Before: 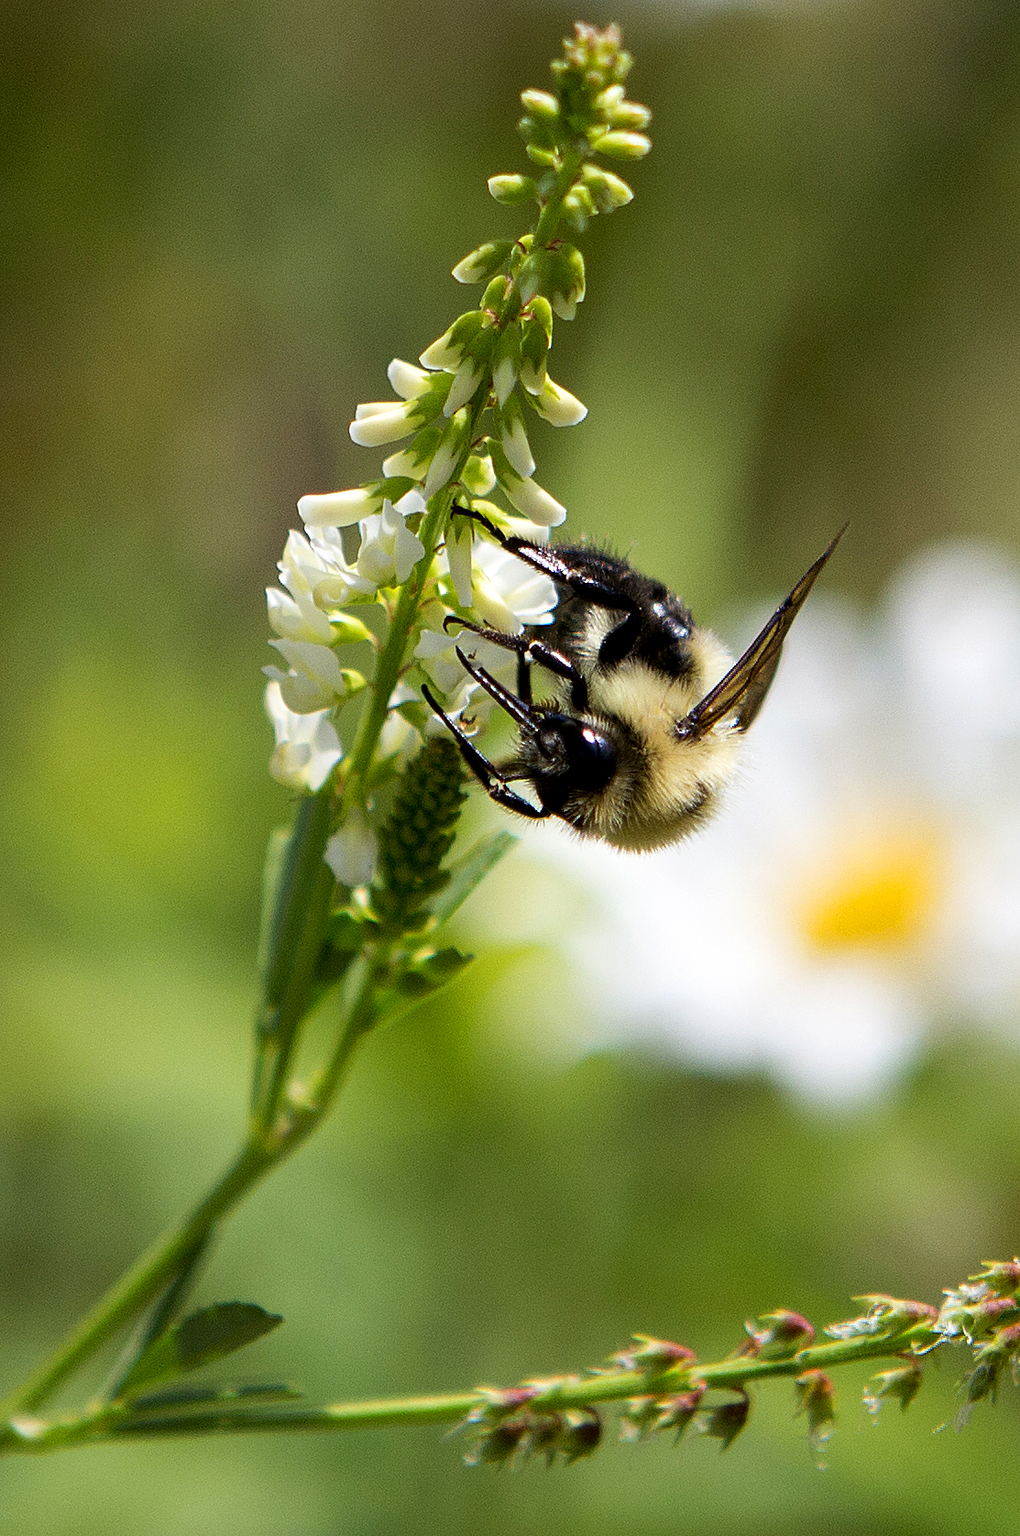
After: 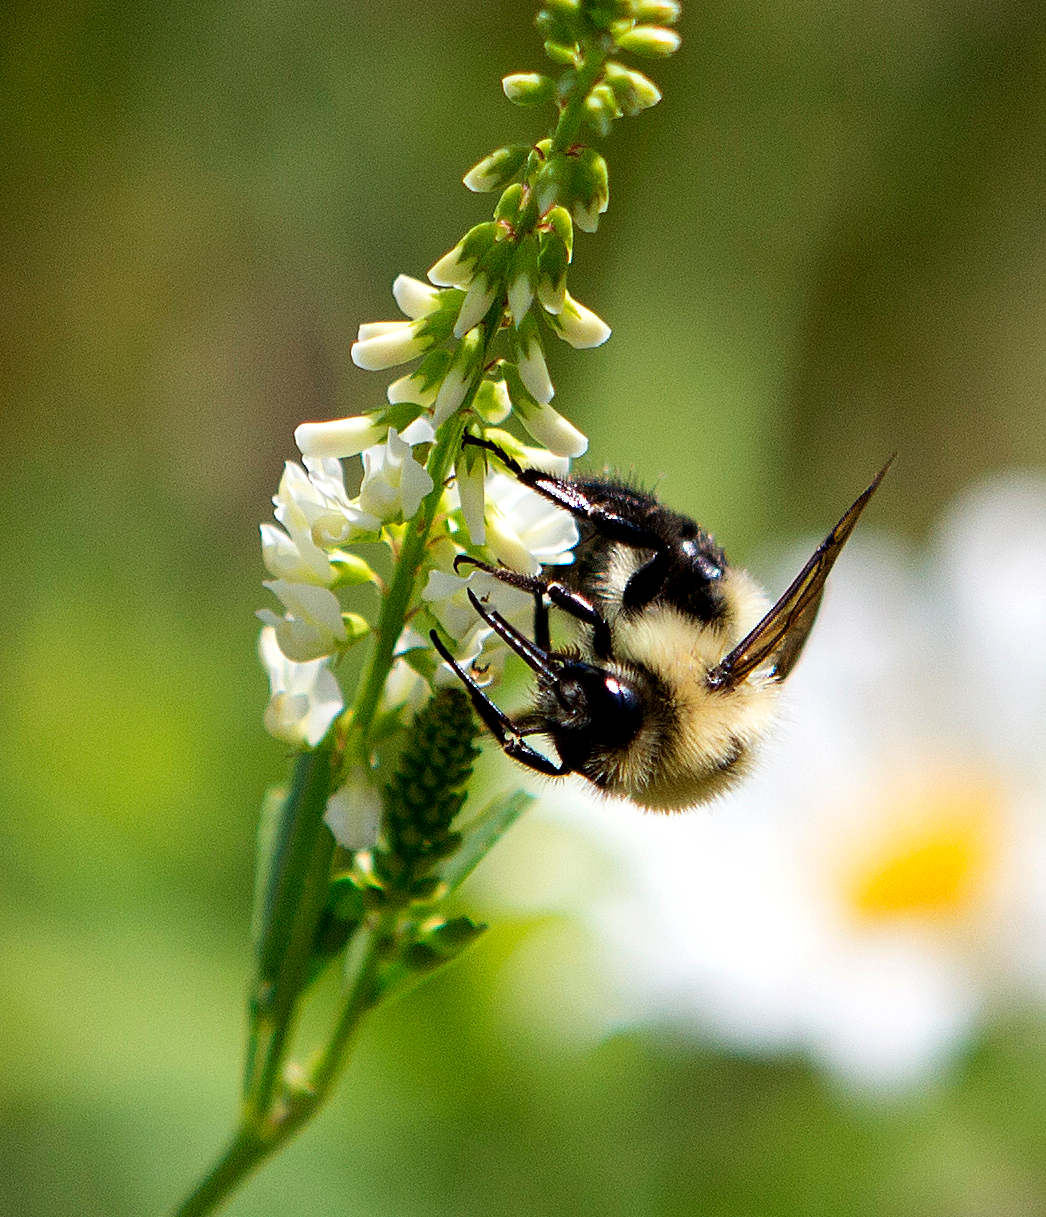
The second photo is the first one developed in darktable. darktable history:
crop: left 2.757%, top 7.008%, right 3.224%, bottom 20.342%
contrast brightness saturation: saturation -0.064
exposure: exposure 0.073 EV, compensate exposure bias true, compensate highlight preservation false
